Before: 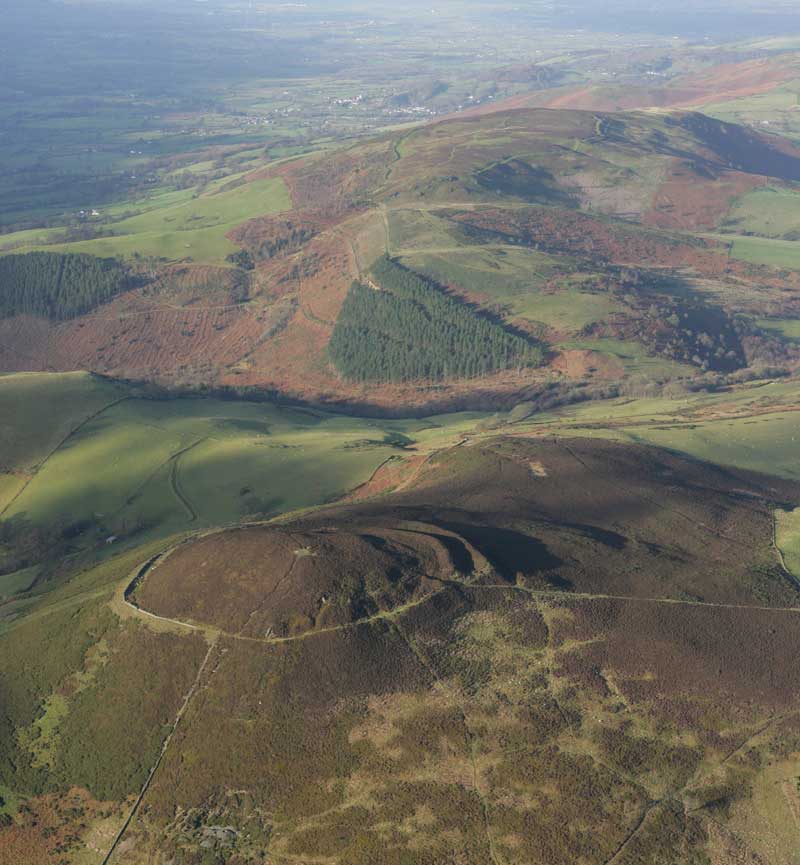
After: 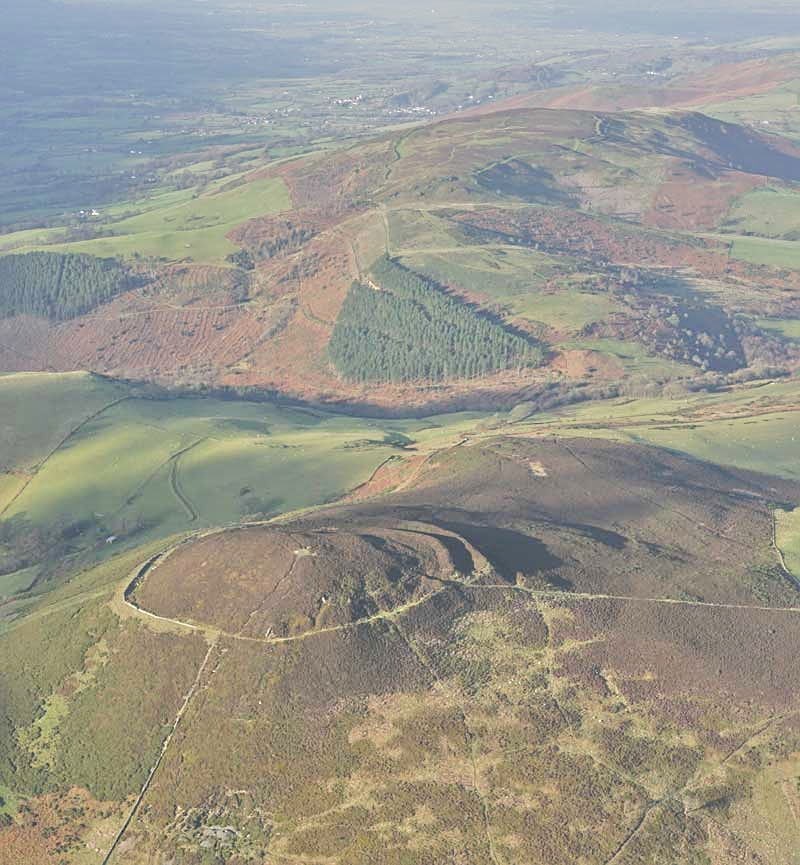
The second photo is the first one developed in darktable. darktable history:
shadows and highlights: shadows 32, highlights -32, soften with gaussian
tone curve: curves: ch0 [(0, 0) (0.003, 0.264) (0.011, 0.264) (0.025, 0.265) (0.044, 0.269) (0.069, 0.273) (0.1, 0.28) (0.136, 0.292) (0.177, 0.309) (0.224, 0.336) (0.277, 0.371) (0.335, 0.412) (0.399, 0.469) (0.468, 0.533) (0.543, 0.595) (0.623, 0.66) (0.709, 0.73) (0.801, 0.8) (0.898, 0.854) (1, 1)], preserve colors none
tone equalizer: -7 EV 0.15 EV, -6 EV 0.6 EV, -5 EV 1.15 EV, -4 EV 1.33 EV, -3 EV 1.15 EV, -2 EV 0.6 EV, -1 EV 0.15 EV, mask exposure compensation -0.5 EV
sharpen: on, module defaults
